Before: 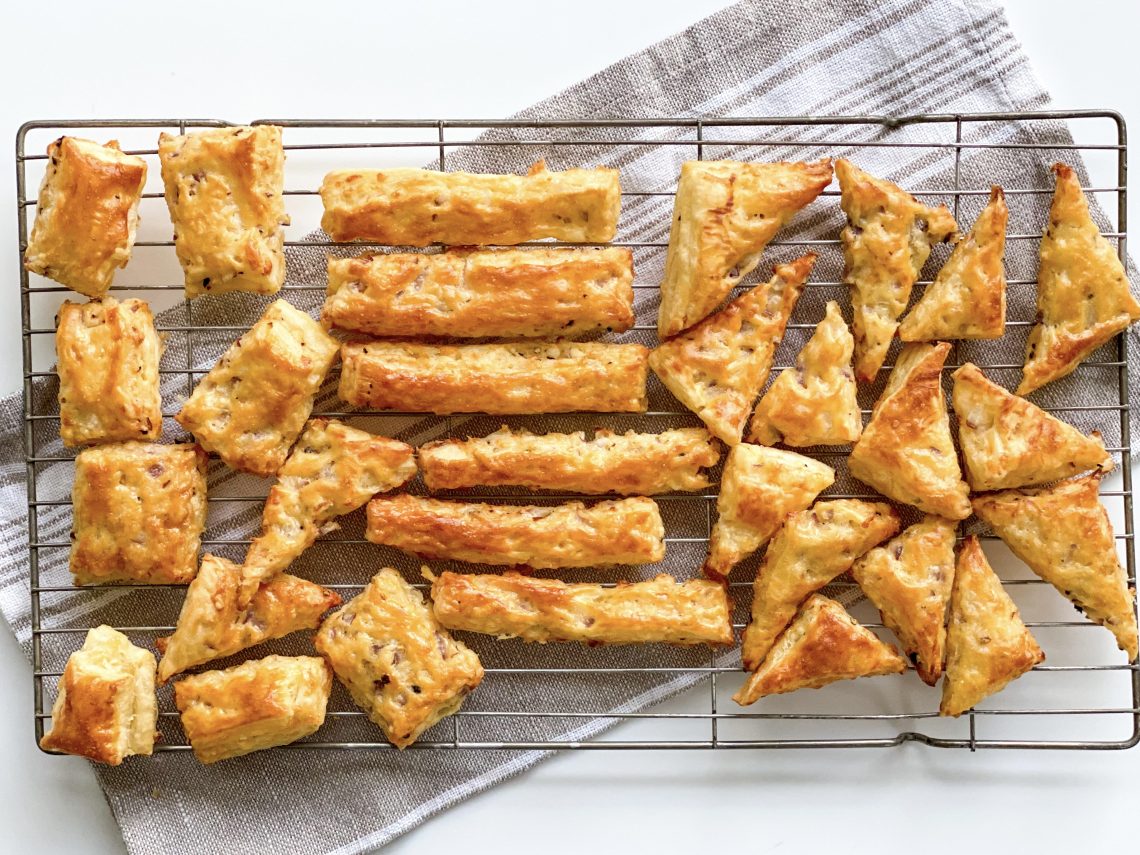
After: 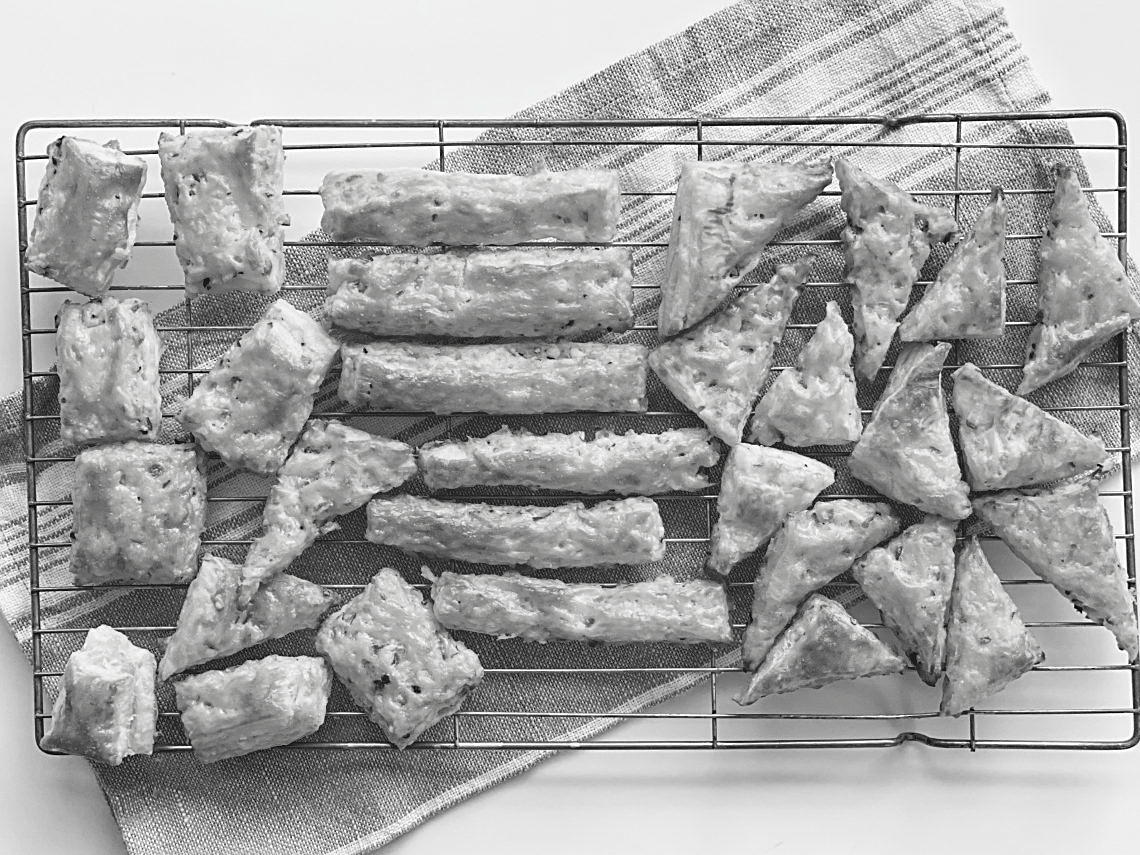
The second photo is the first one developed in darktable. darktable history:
sharpen: on, module defaults
contrast brightness saturation: saturation -0.995
exposure: black level correction -0.015, exposure -0.133 EV, compensate highlight preservation false
